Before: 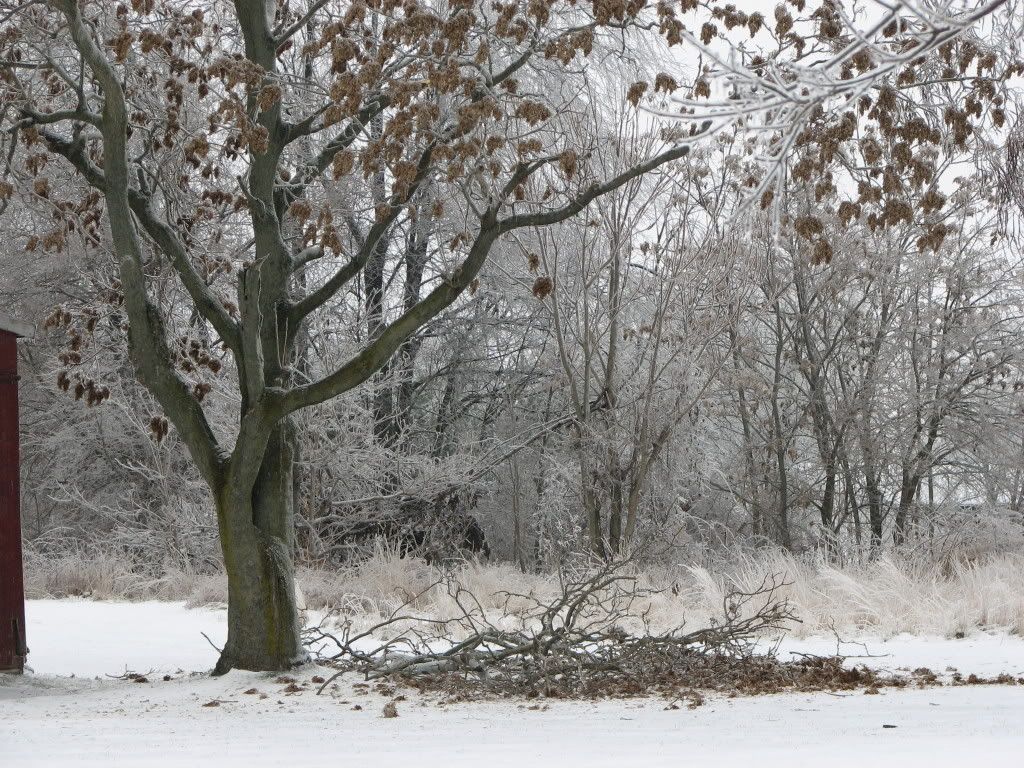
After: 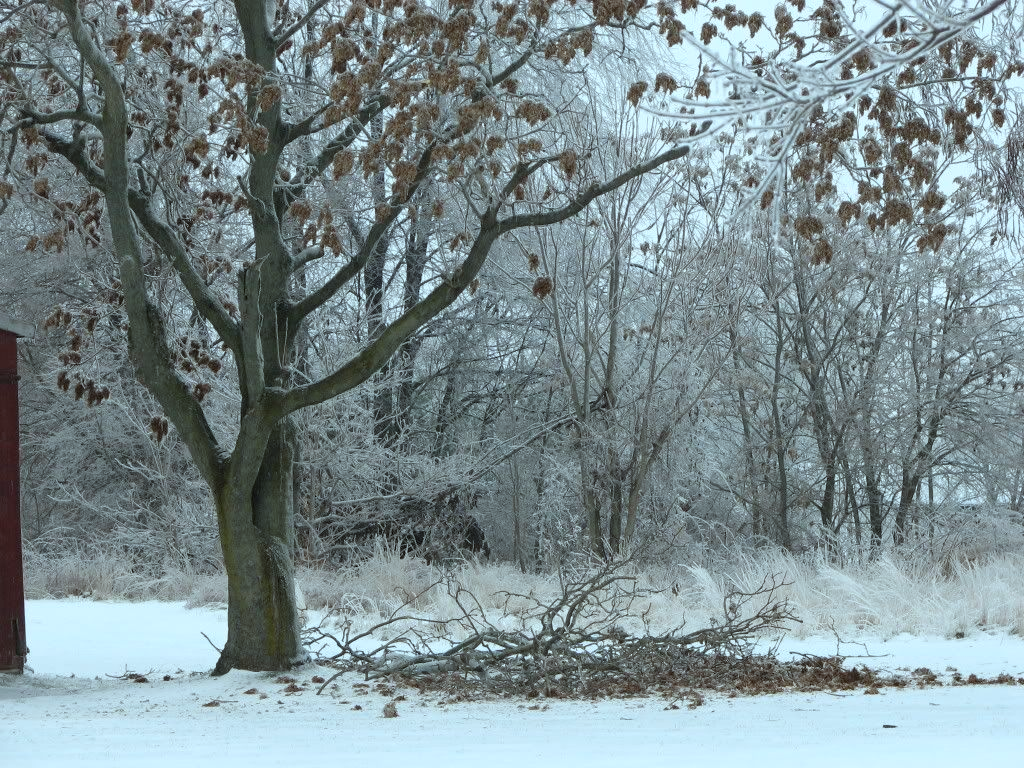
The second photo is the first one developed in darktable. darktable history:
color correction: highlights a* -10.09, highlights b* -10.21
